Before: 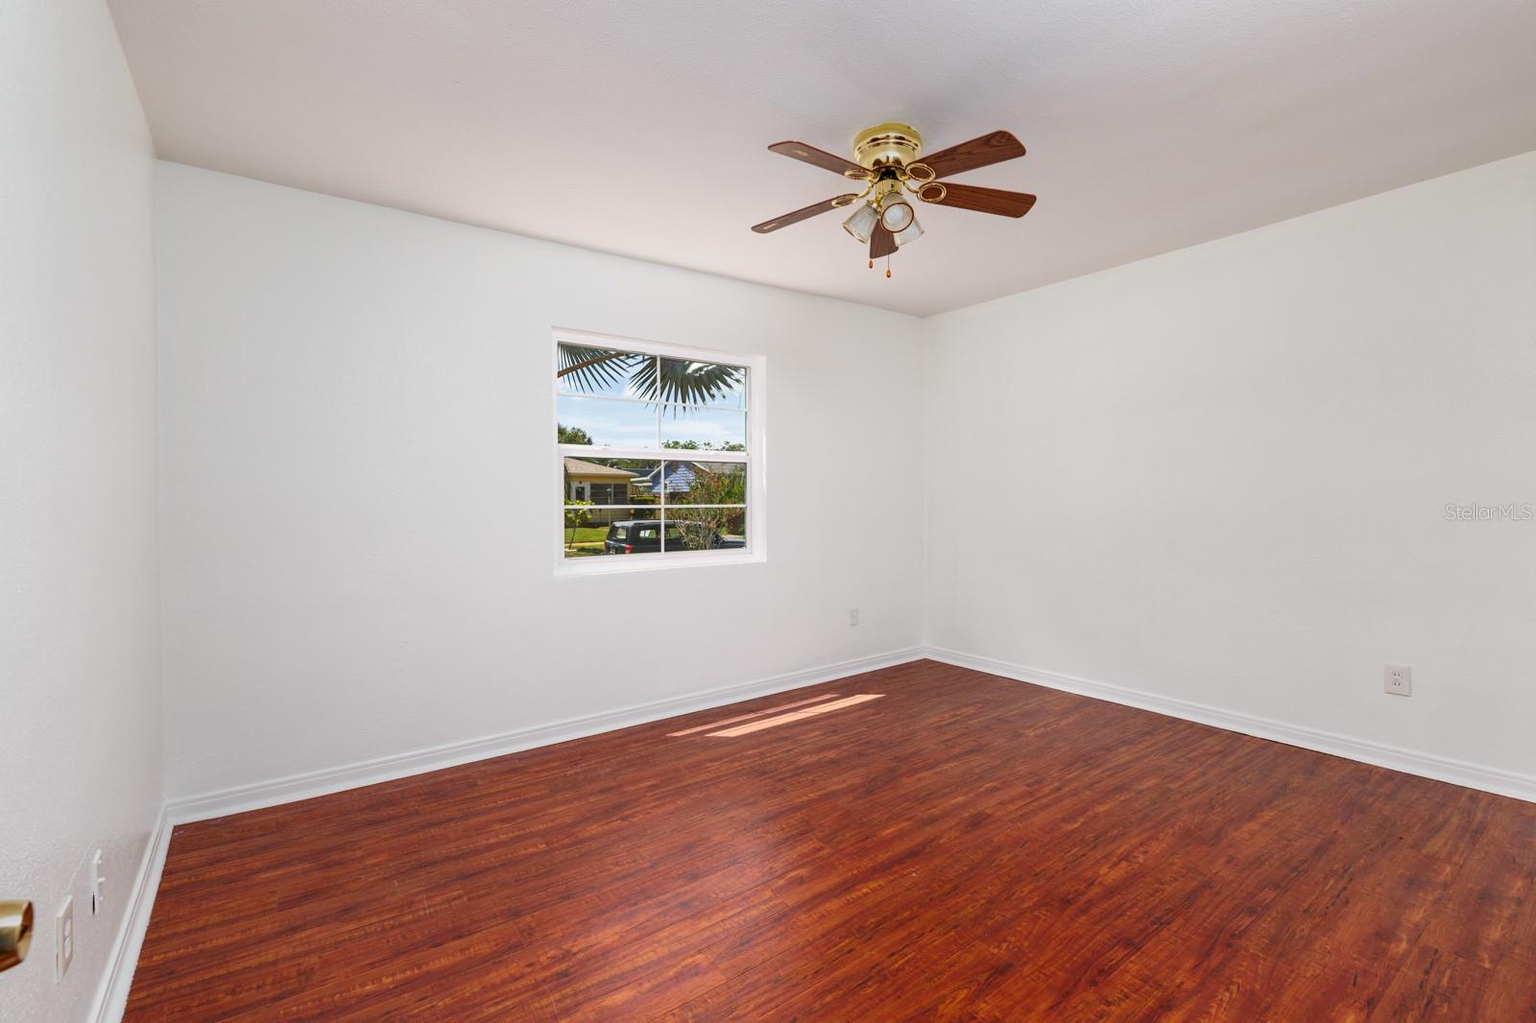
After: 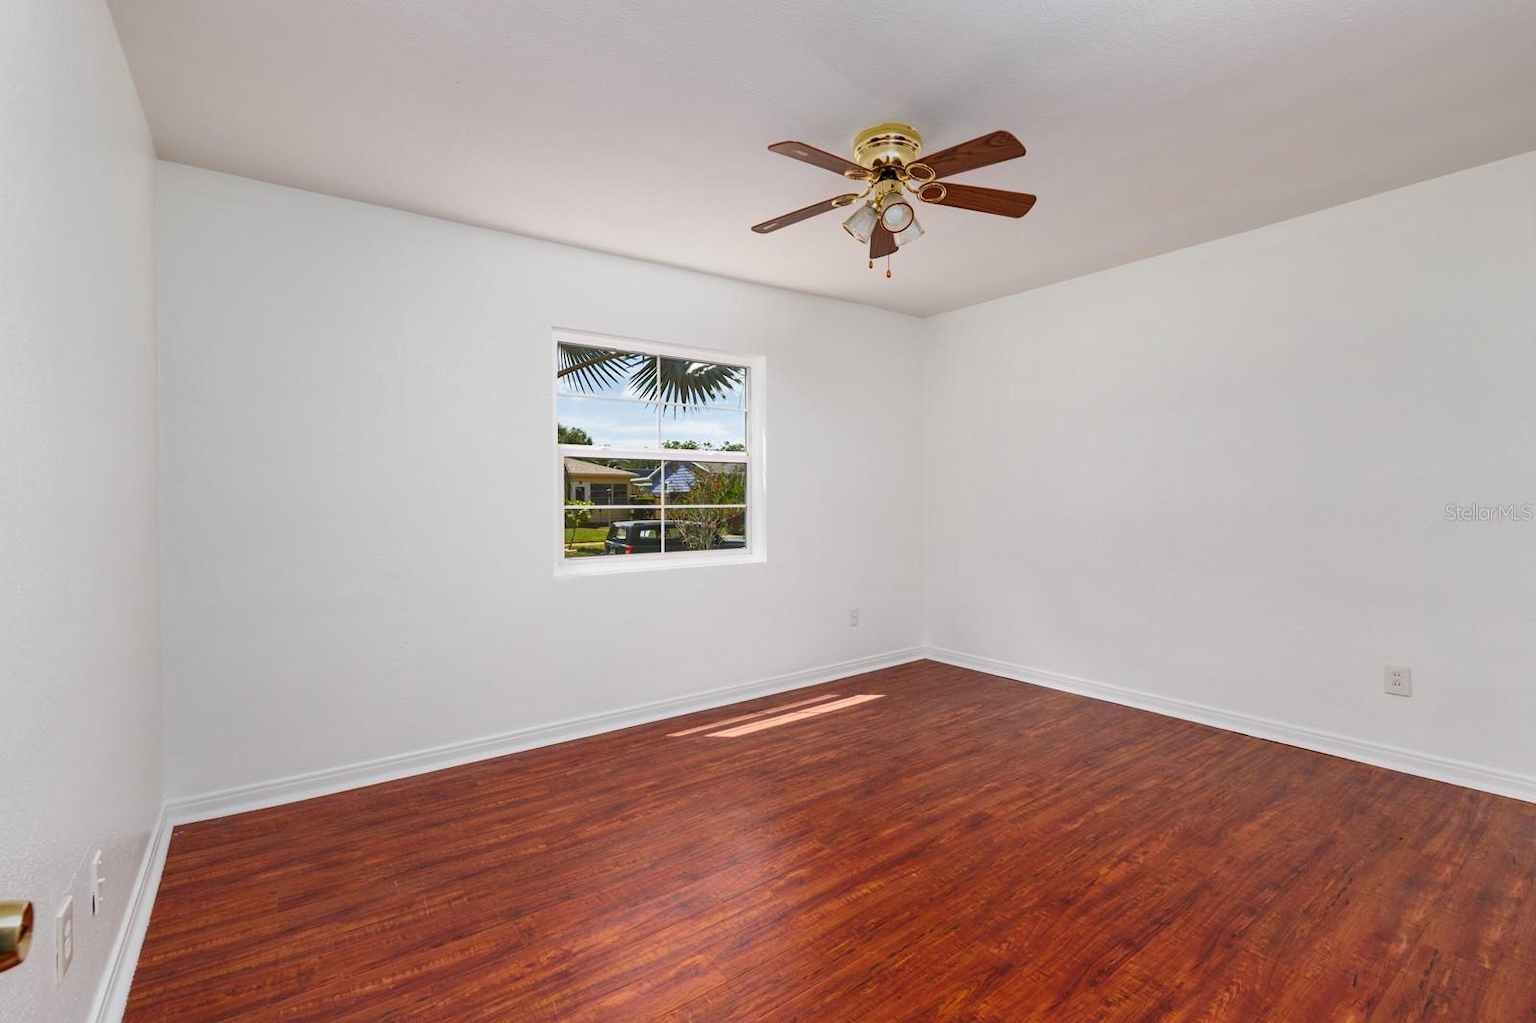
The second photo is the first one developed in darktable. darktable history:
tone equalizer: edges refinement/feathering 500, mask exposure compensation -1.57 EV, preserve details no
shadows and highlights: shadows 32.23, highlights -32.27, soften with gaussian
